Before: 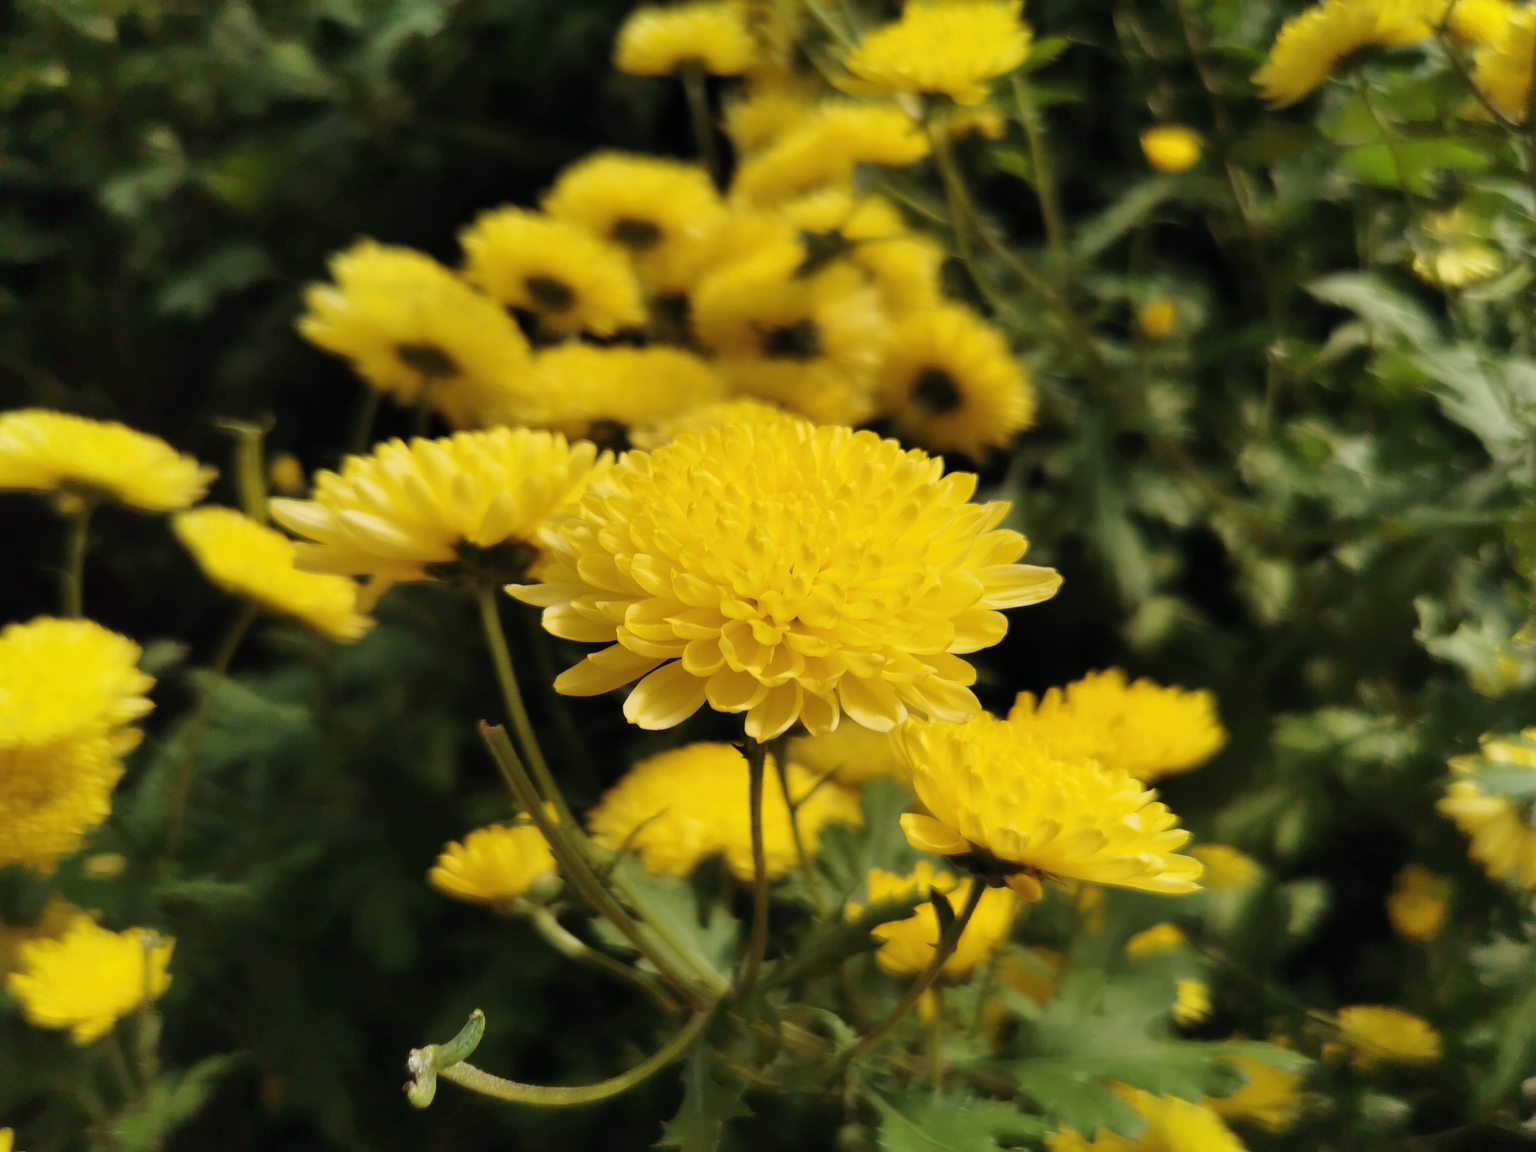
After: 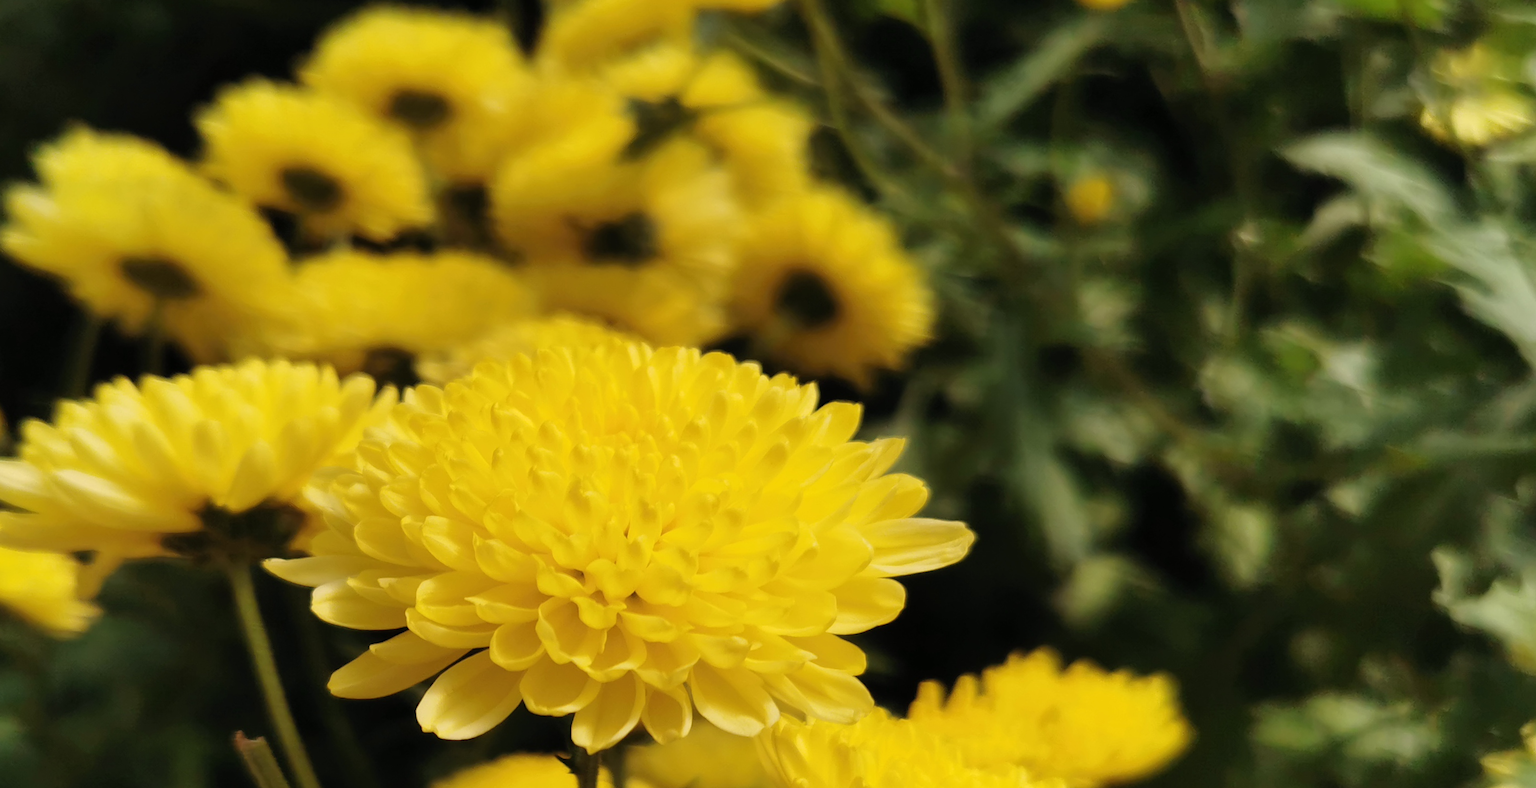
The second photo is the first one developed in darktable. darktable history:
rotate and perspective: rotation -1.32°, lens shift (horizontal) -0.031, crop left 0.015, crop right 0.985, crop top 0.047, crop bottom 0.982
crop: left 18.38%, top 11.092%, right 2.134%, bottom 33.217%
